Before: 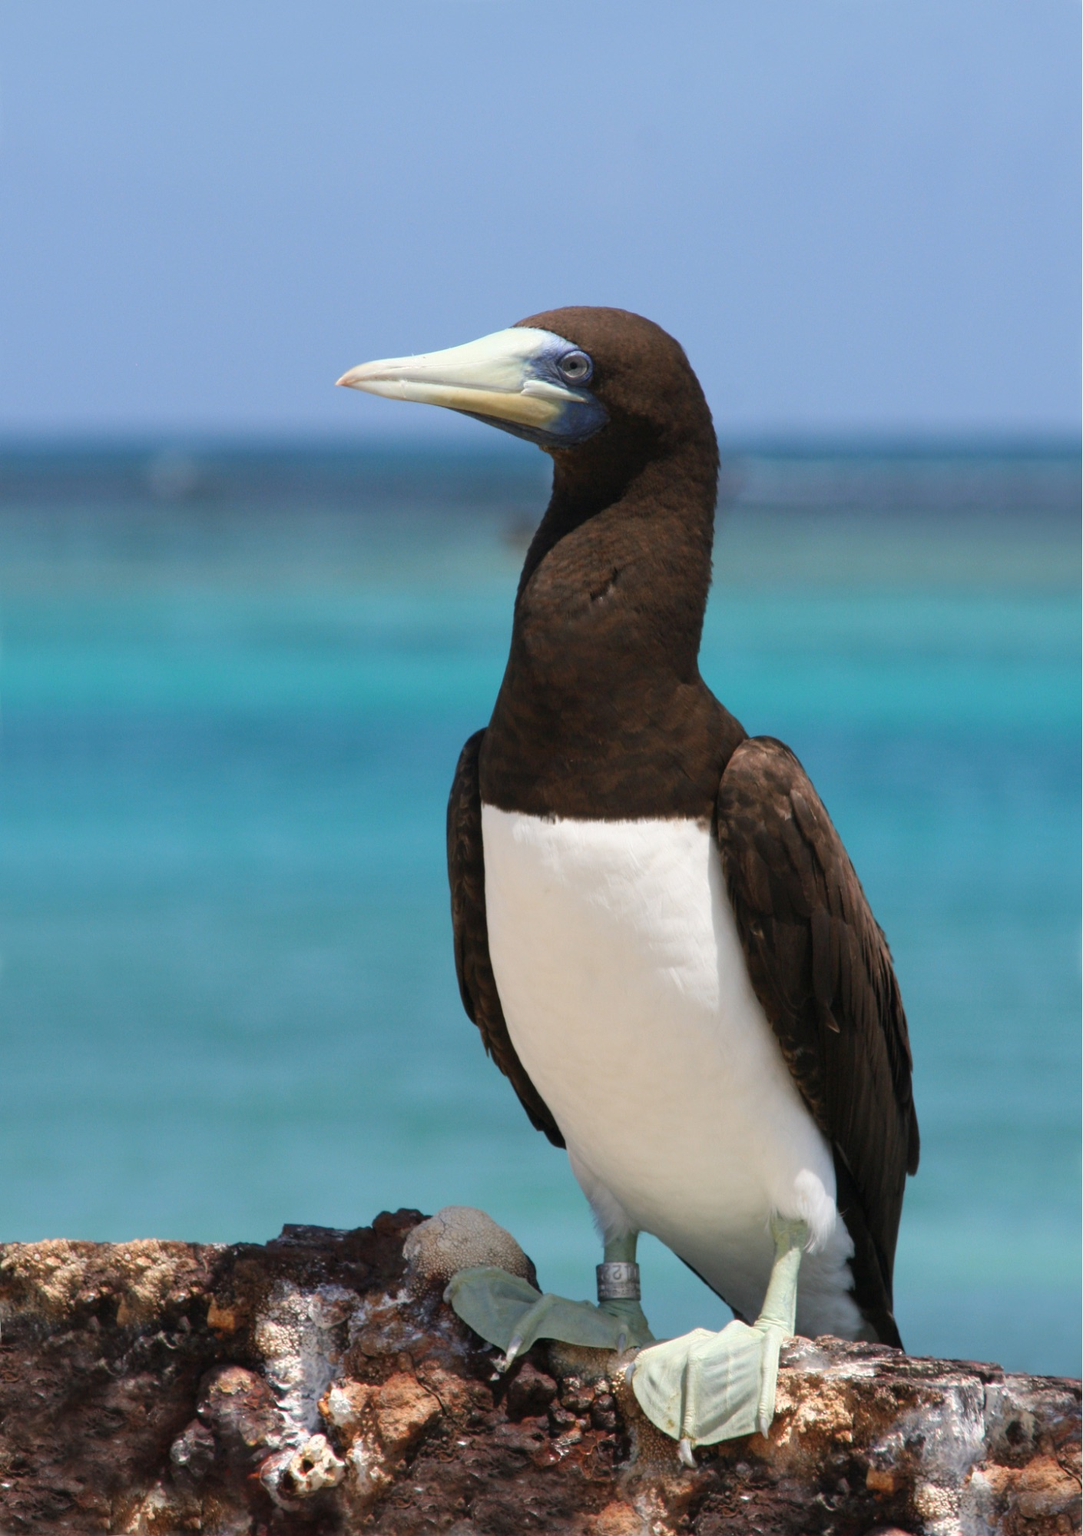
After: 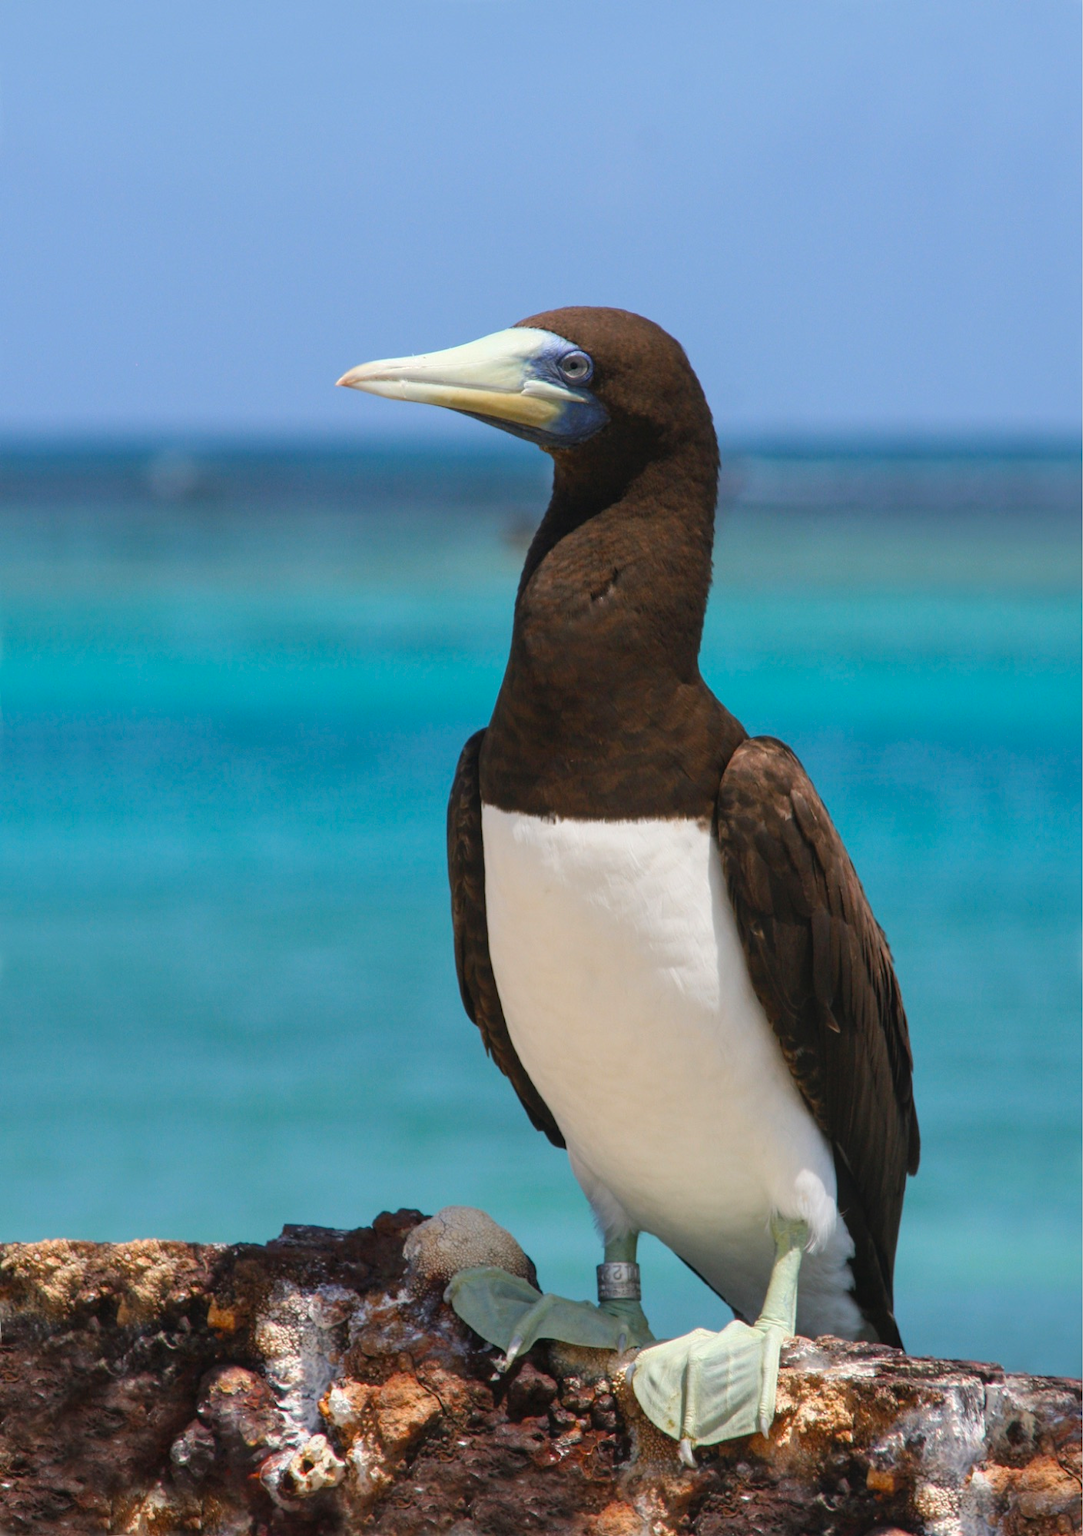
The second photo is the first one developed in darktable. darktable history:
color balance rgb: perceptual saturation grading › global saturation 25.788%
local contrast: detail 110%
